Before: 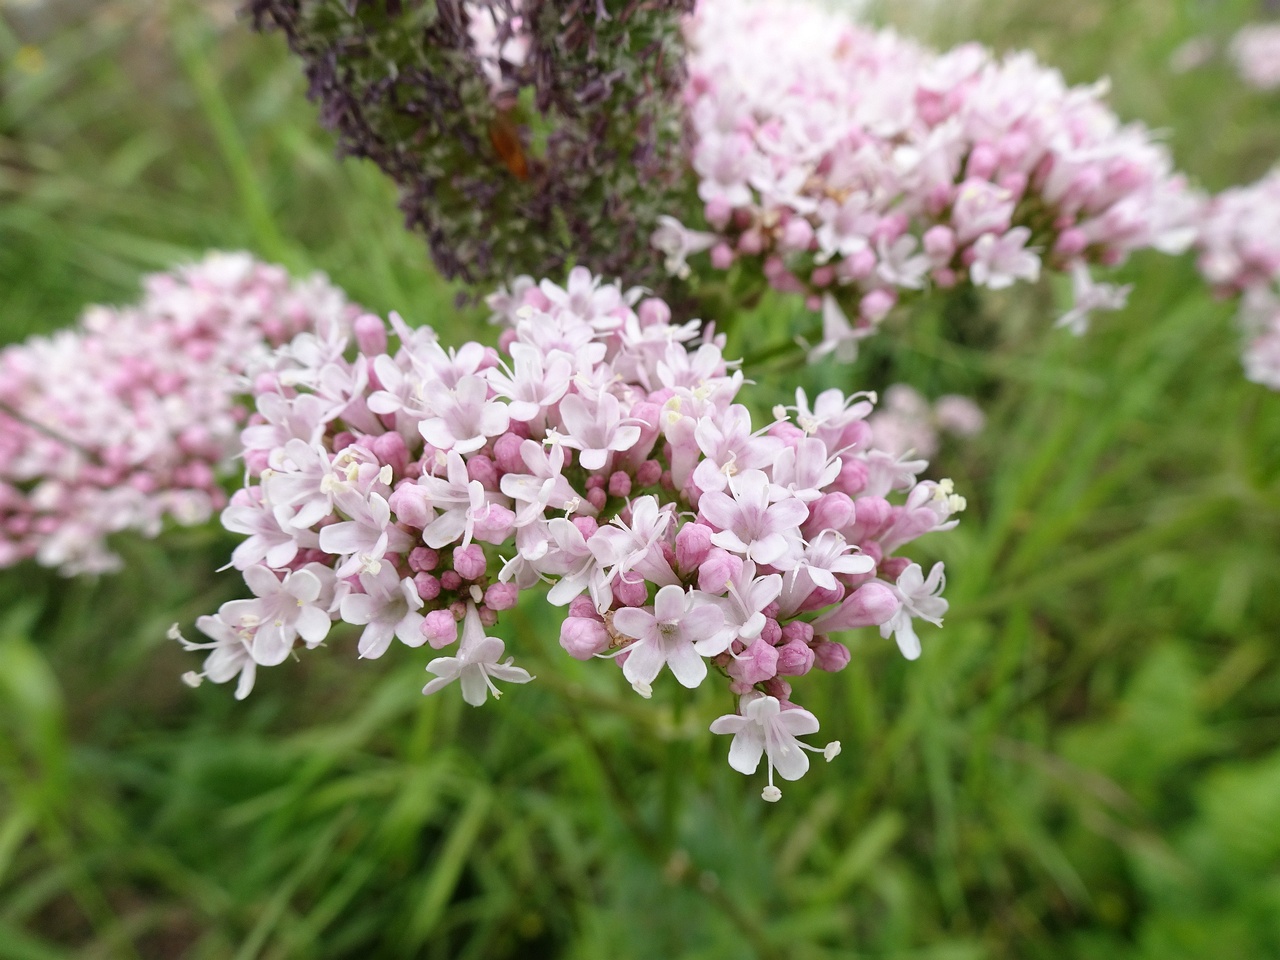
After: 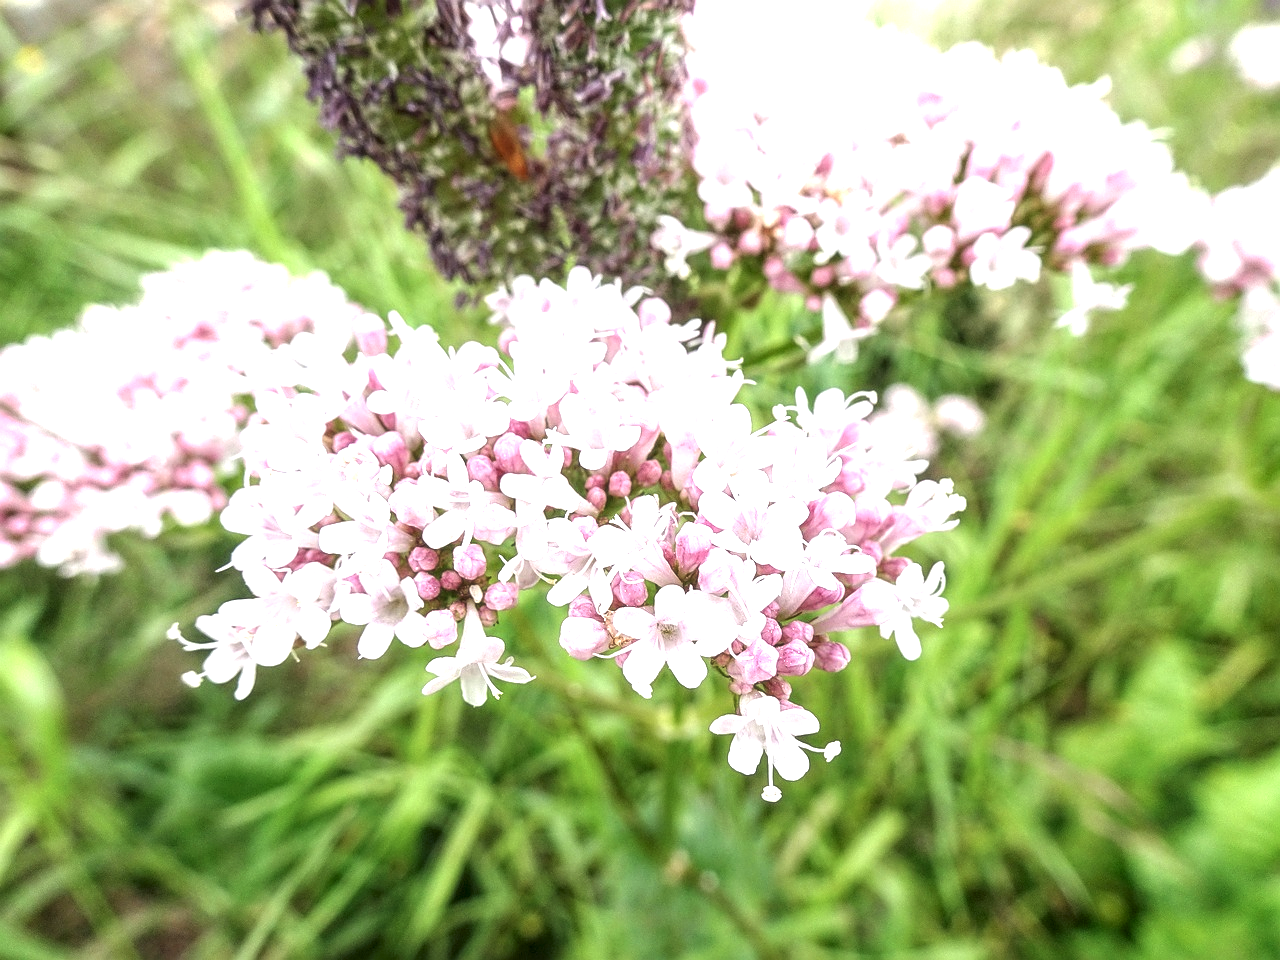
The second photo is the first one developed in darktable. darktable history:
sharpen: on, module defaults
exposure: black level correction 0, exposure 1.3 EV, compensate exposure bias true, compensate highlight preservation false
soften: size 10%, saturation 50%, brightness 0.2 EV, mix 10%
local contrast: highlights 61%, detail 143%, midtone range 0.428
